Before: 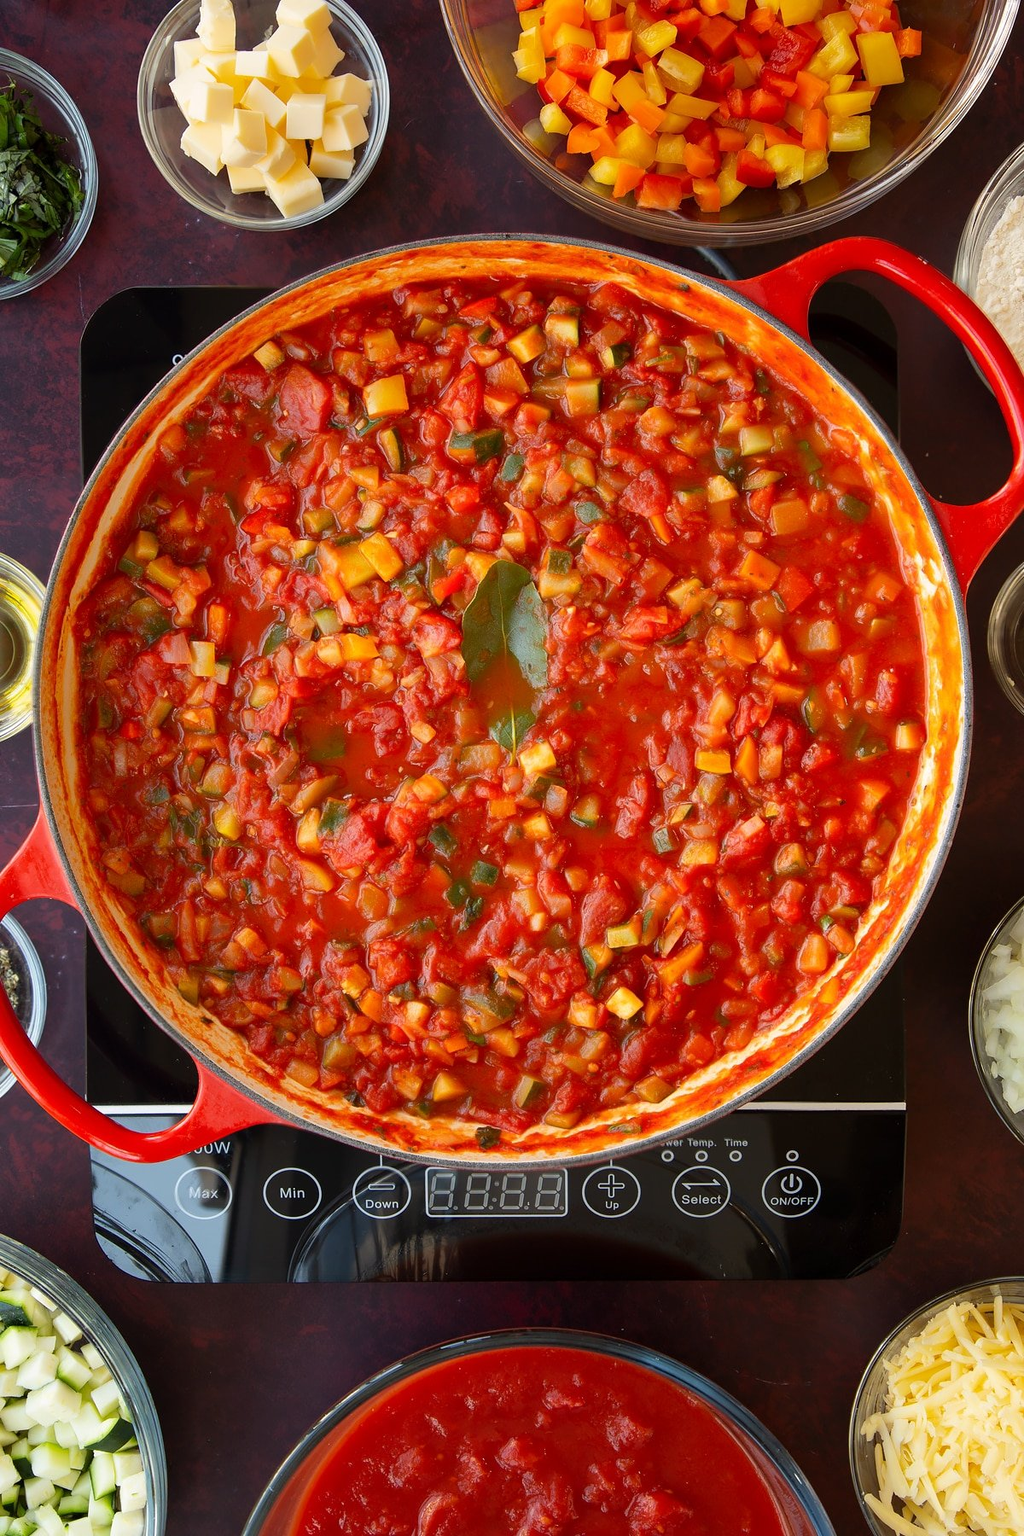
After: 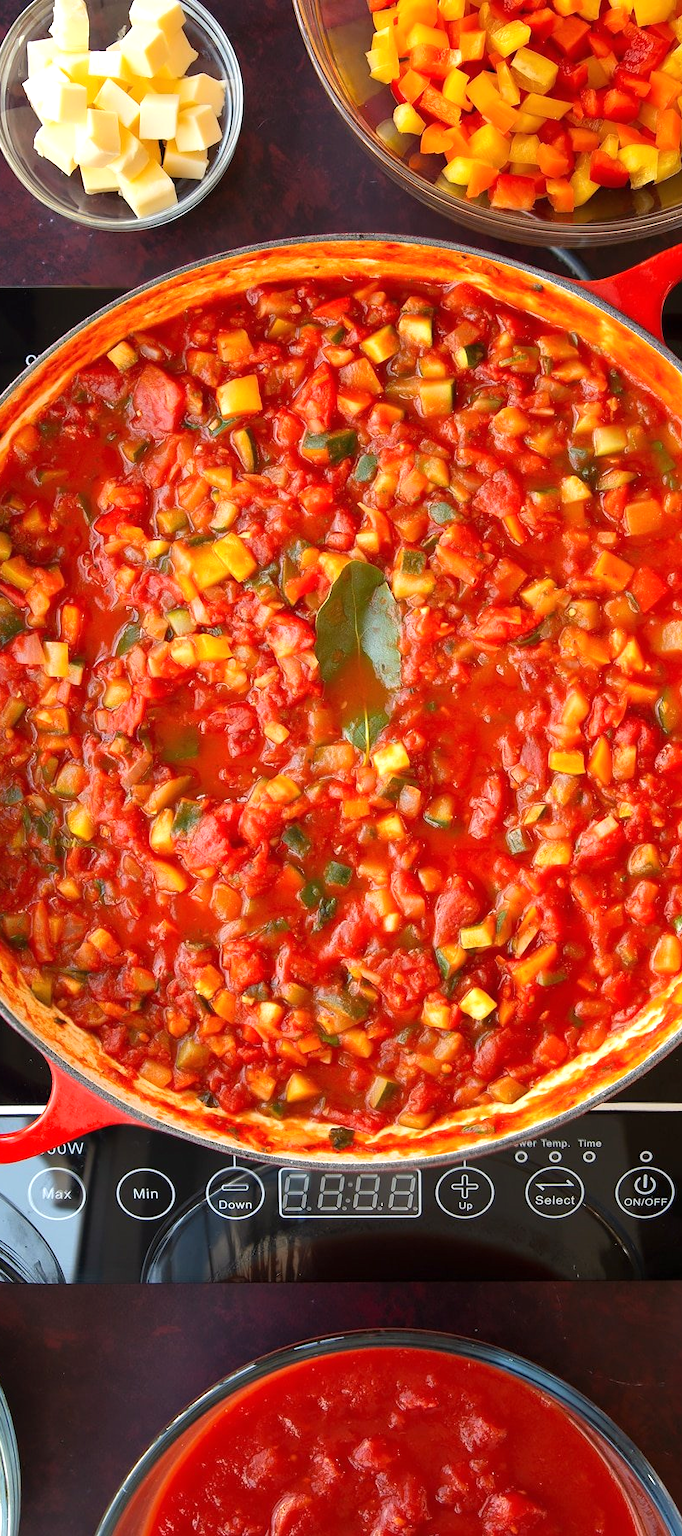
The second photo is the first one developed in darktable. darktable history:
exposure: black level correction 0, exposure 0.499 EV, compensate highlight preservation false
crop and rotate: left 14.376%, right 18.967%
